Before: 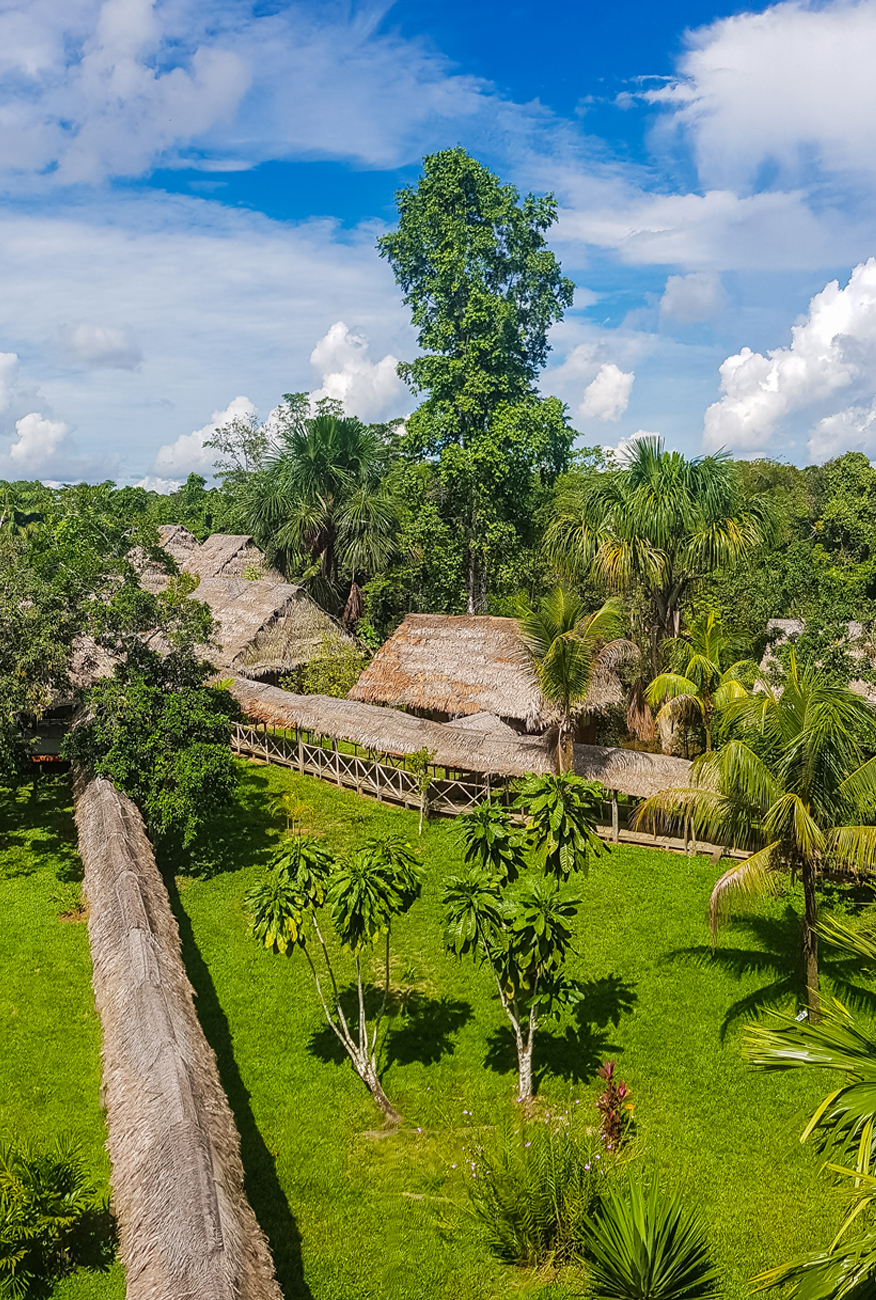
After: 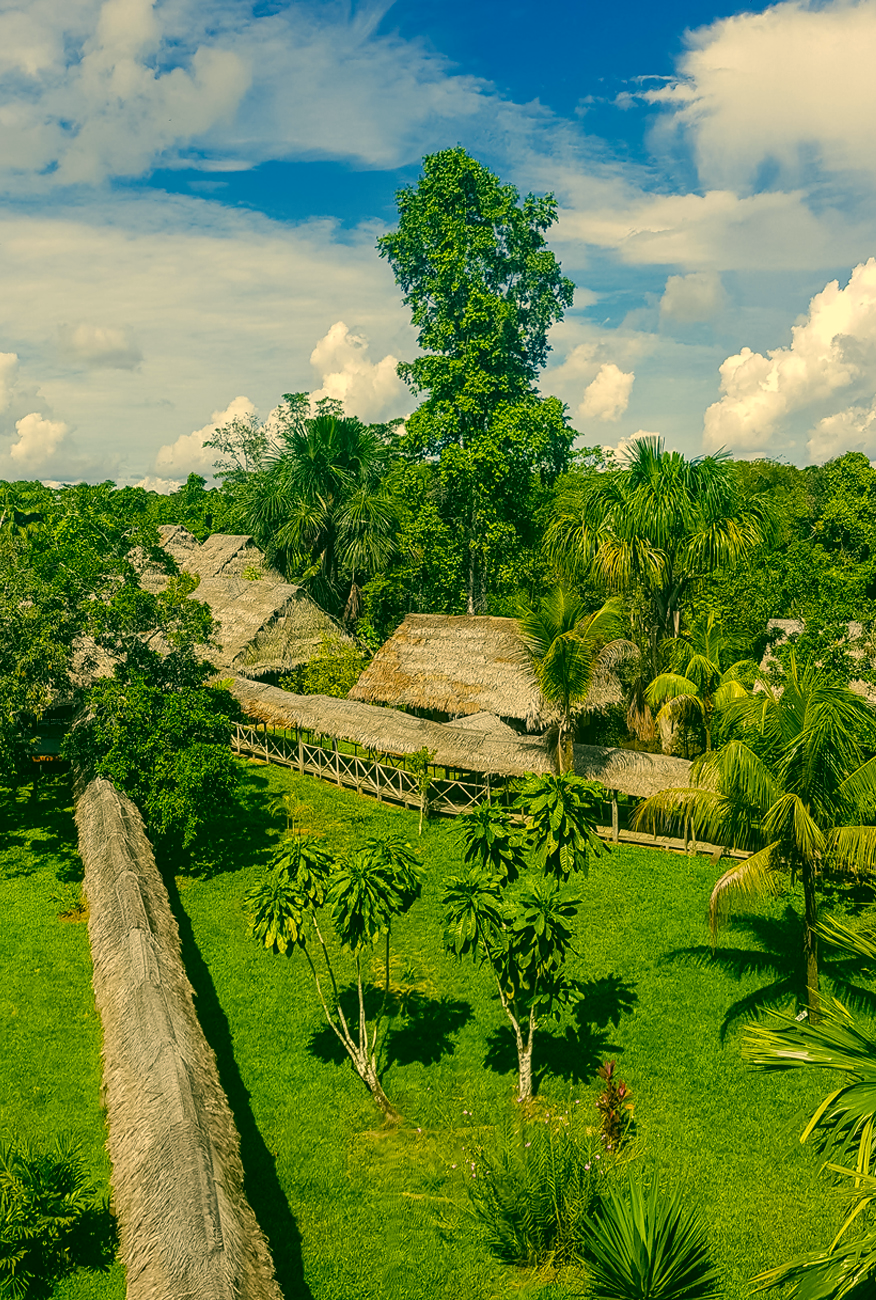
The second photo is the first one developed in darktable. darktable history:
contrast brightness saturation: contrast 0.03, brightness -0.04
color correction: highlights a* 5.62, highlights b* 33.57, shadows a* -25.86, shadows b* 4.02
